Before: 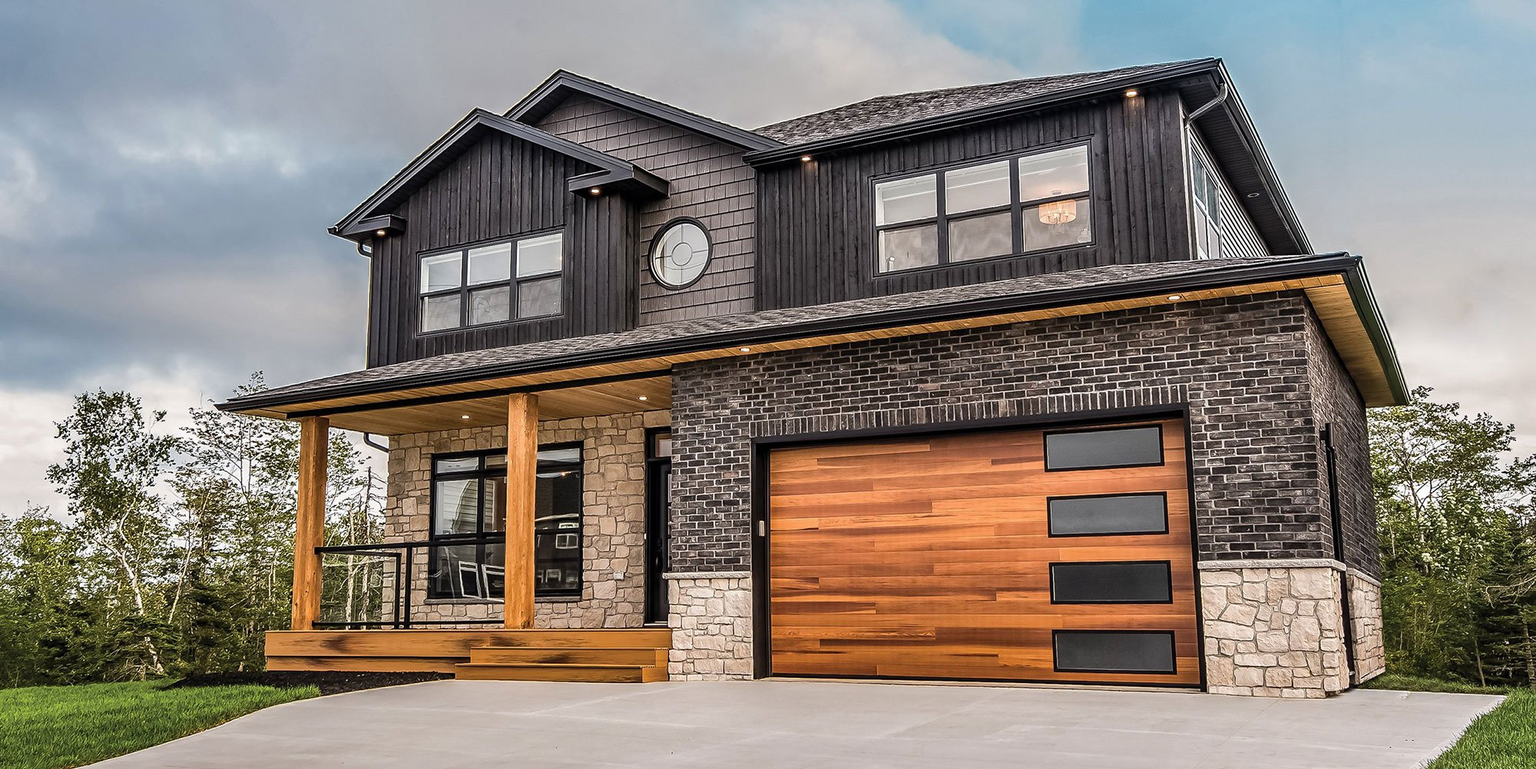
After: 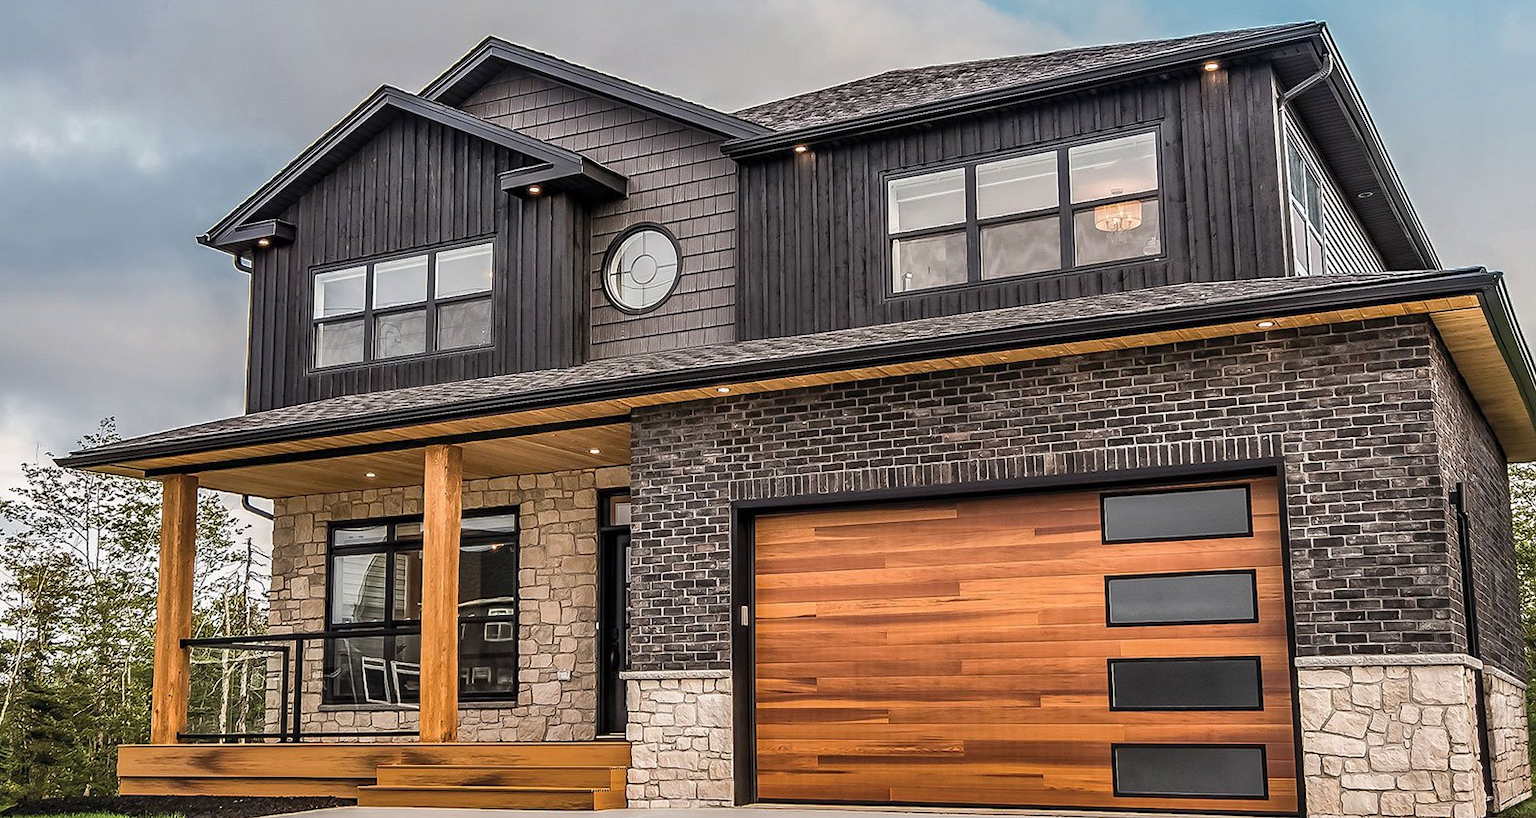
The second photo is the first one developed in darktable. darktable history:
shadows and highlights: shadows 43.13, highlights 8.44
crop: left 11.229%, top 5.366%, right 9.561%, bottom 10.296%
